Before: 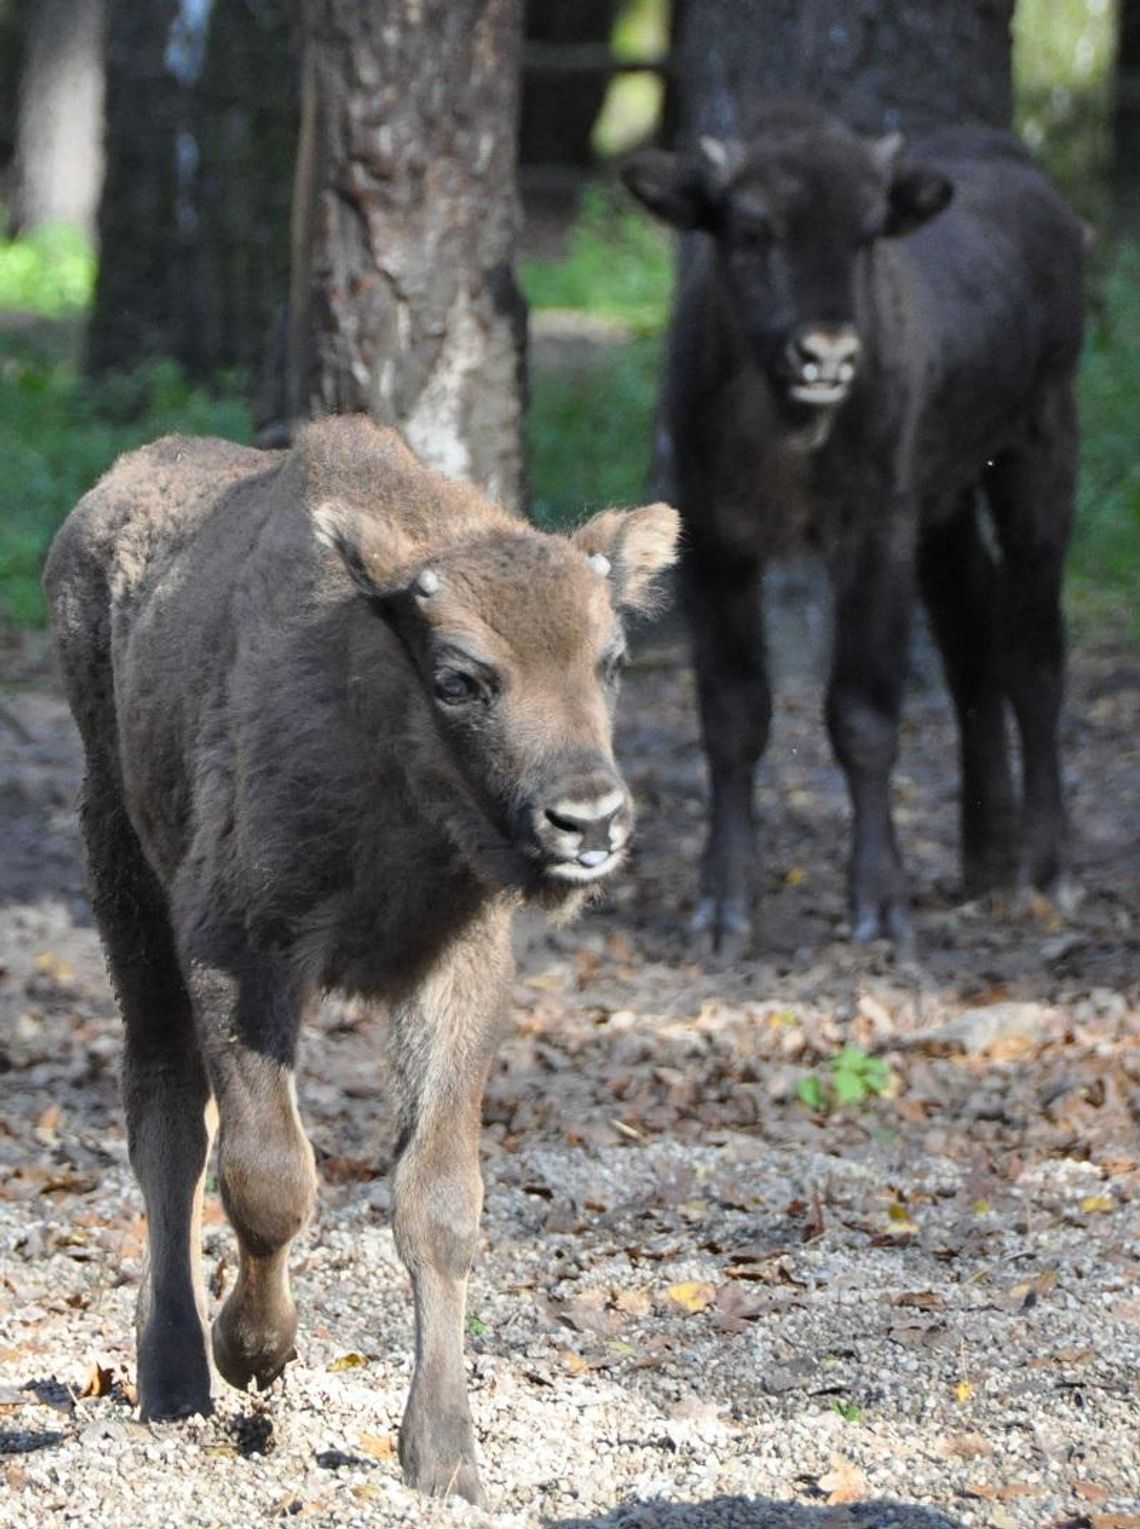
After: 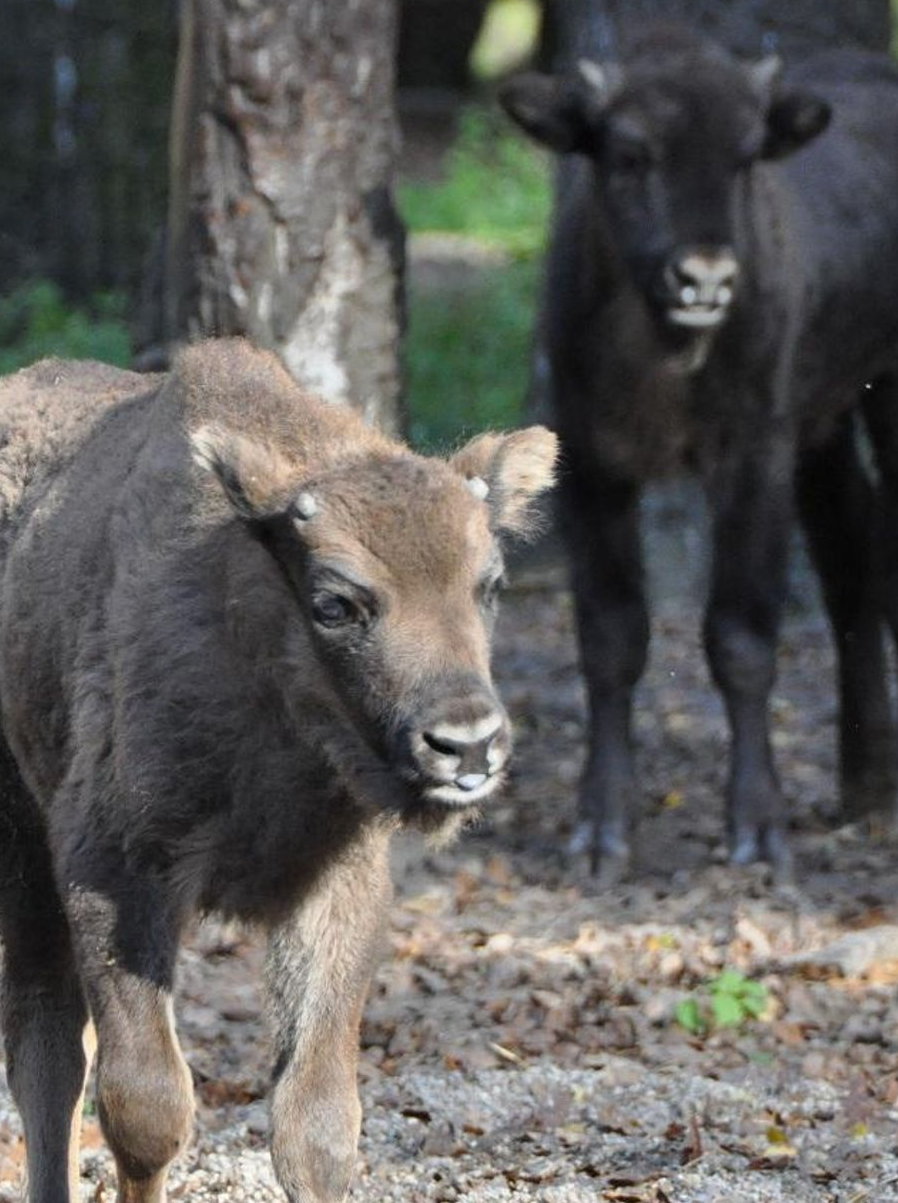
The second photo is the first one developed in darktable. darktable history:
crop and rotate: left 10.783%, top 5.095%, right 10.394%, bottom 16.201%
